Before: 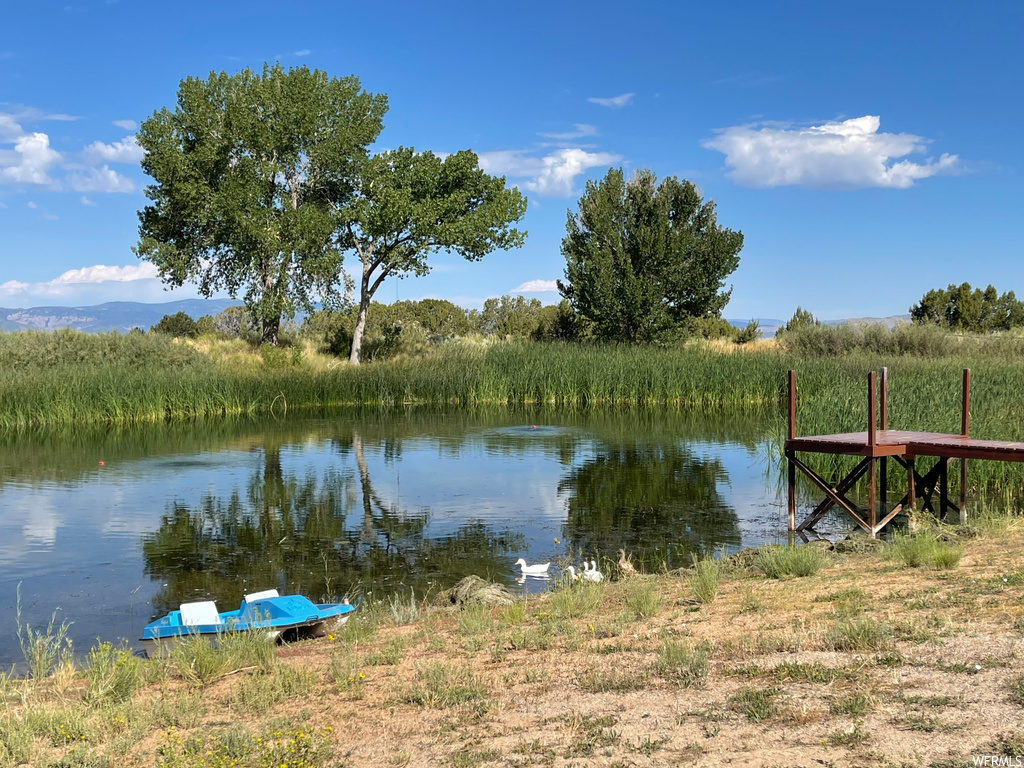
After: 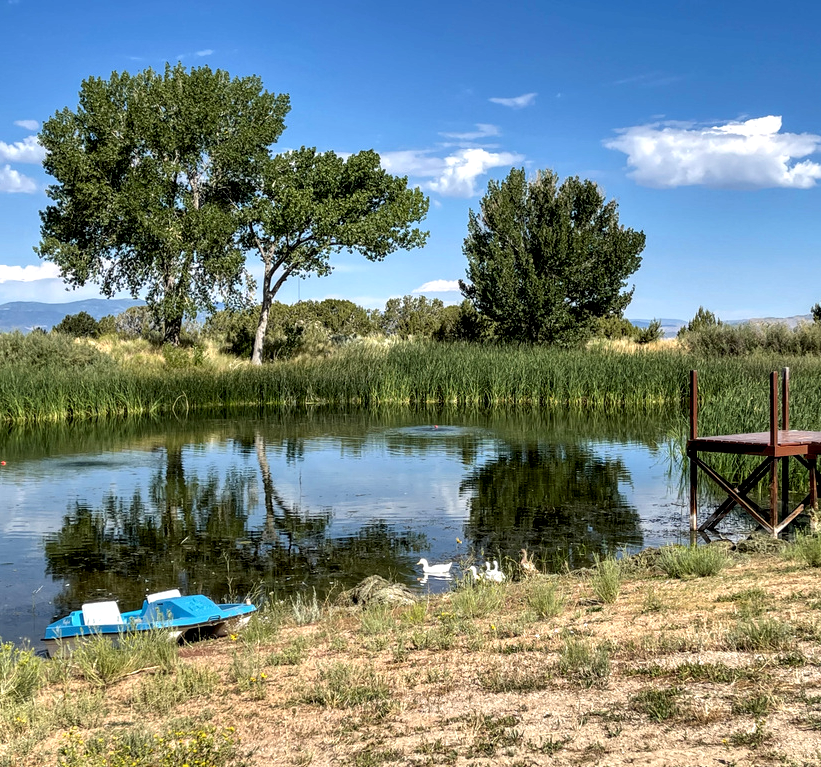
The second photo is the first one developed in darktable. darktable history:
shadows and highlights: shadows 53, soften with gaussian
crop and rotate: left 9.597%, right 10.195%
local contrast: highlights 60%, shadows 60%, detail 160%
